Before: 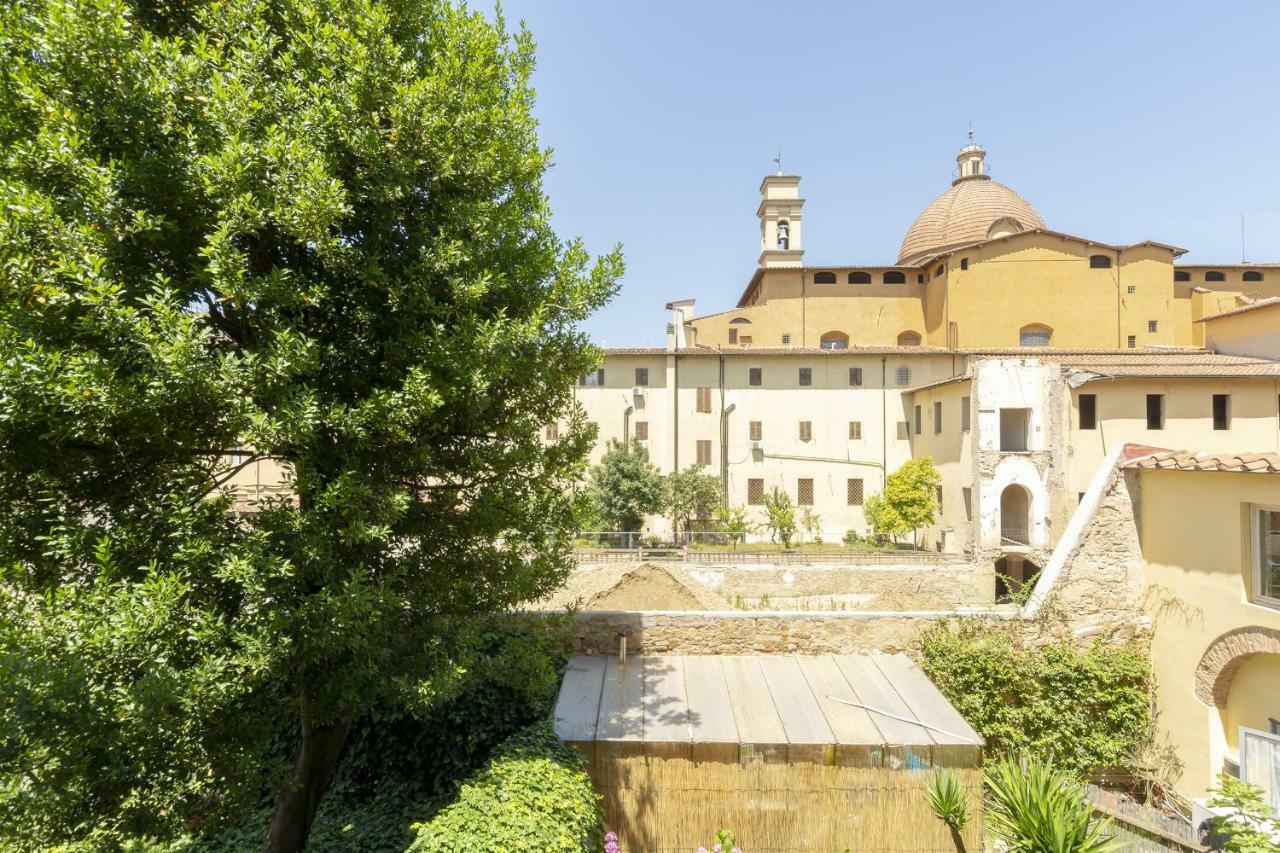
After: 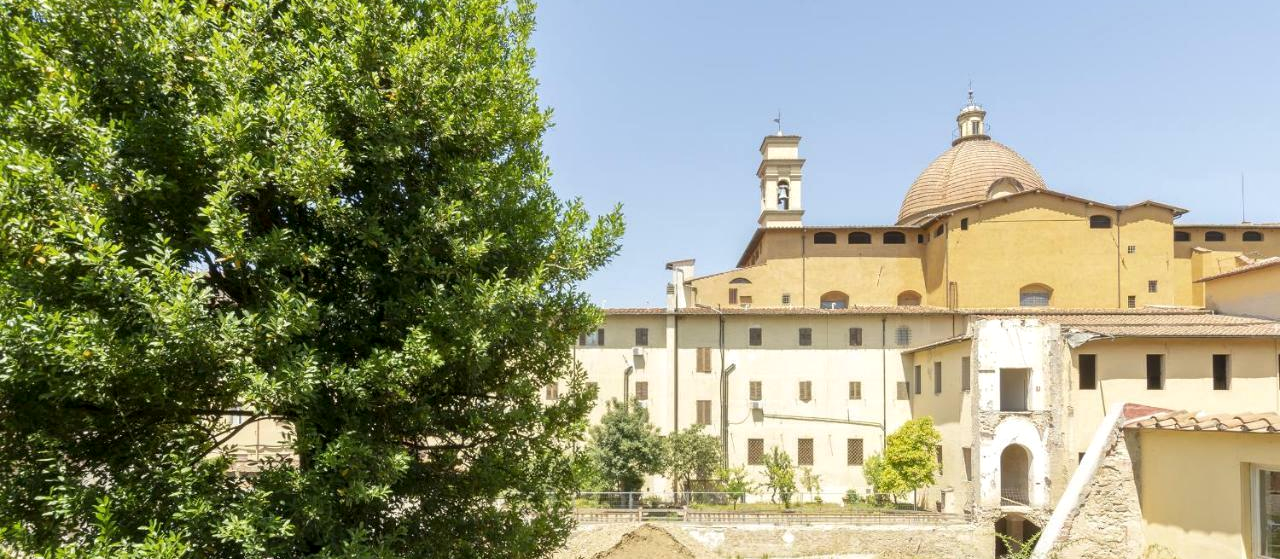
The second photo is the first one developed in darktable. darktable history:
local contrast: mode bilateral grid, contrast 20, coarseness 50, detail 120%, midtone range 0.2
crop and rotate: top 4.848%, bottom 29.503%
